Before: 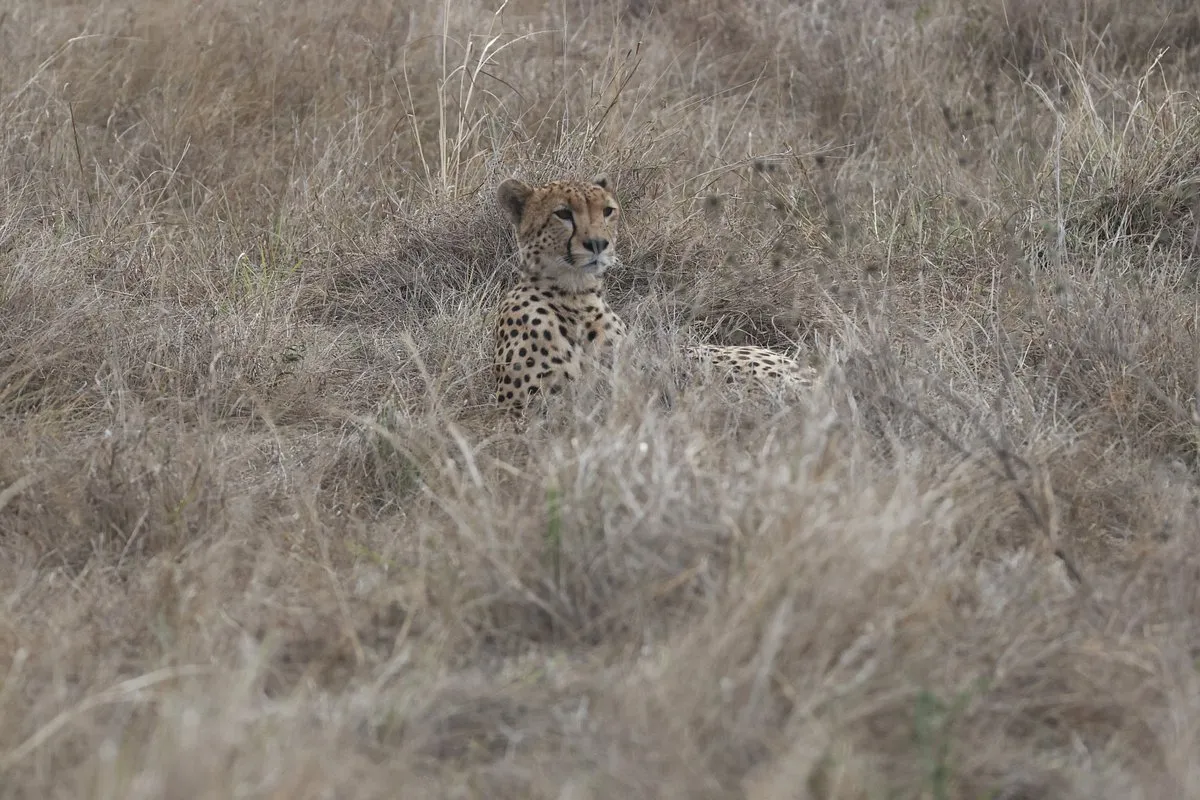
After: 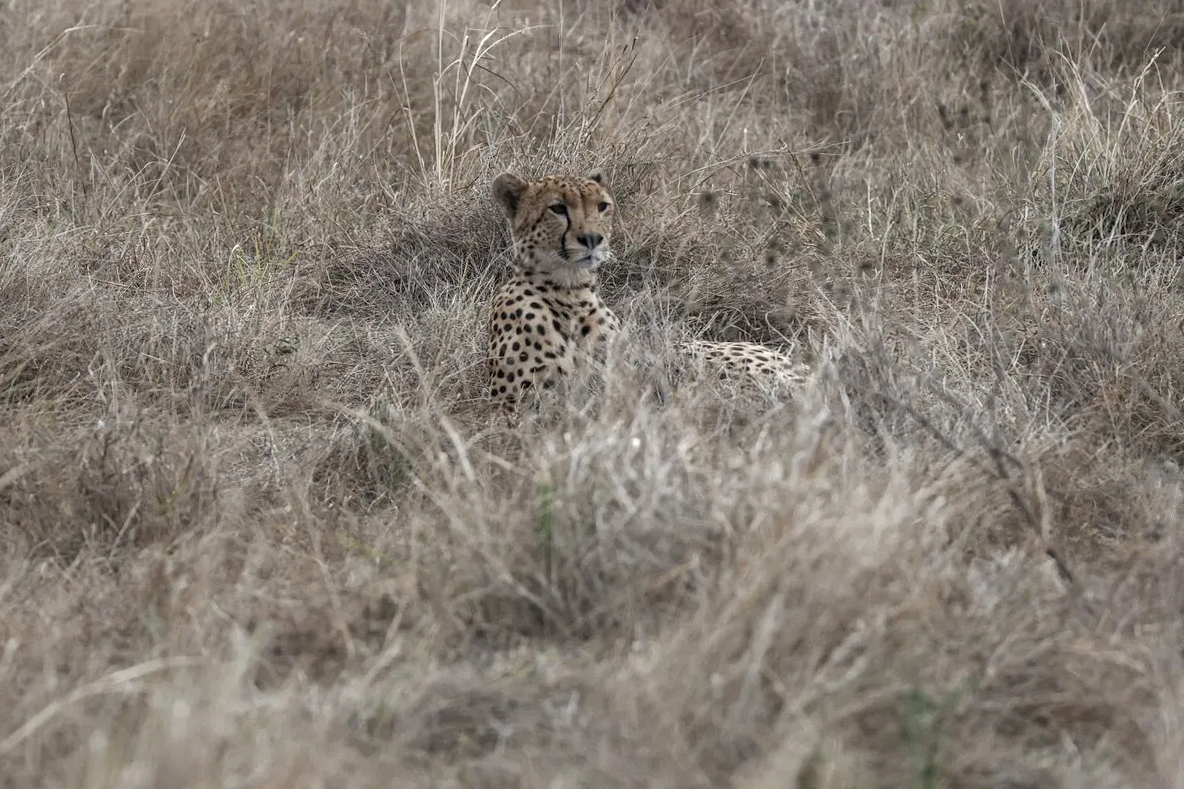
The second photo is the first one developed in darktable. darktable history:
crop and rotate: angle -0.5°
local contrast: highlights 40%, shadows 60%, detail 136%, midtone range 0.514
